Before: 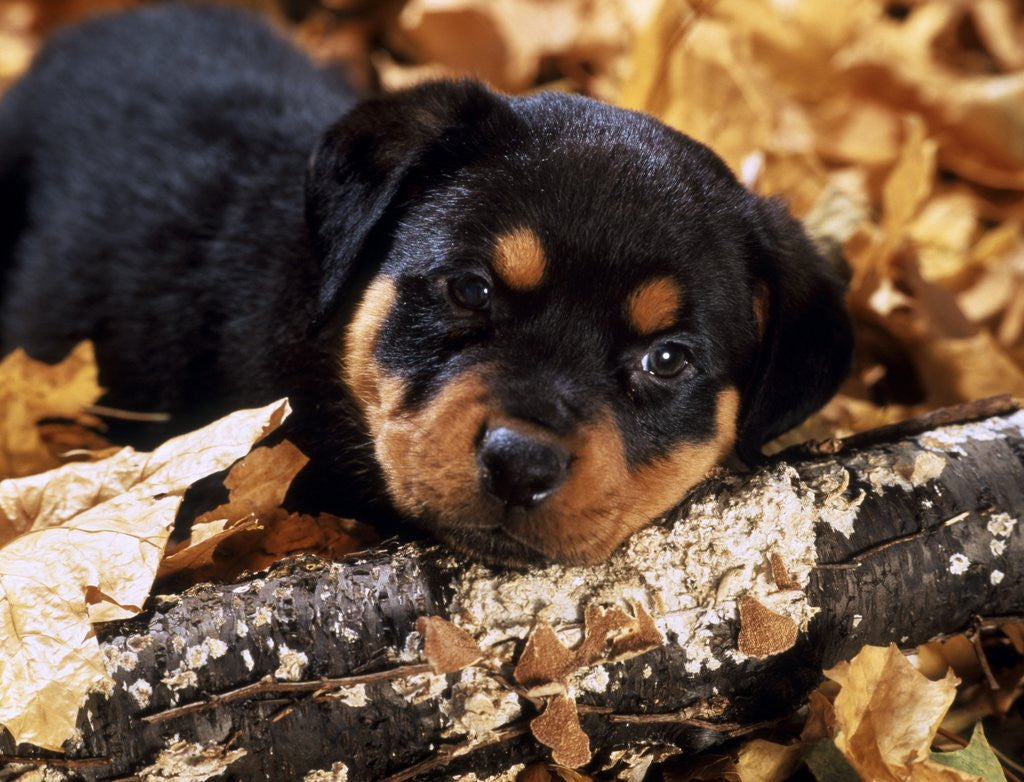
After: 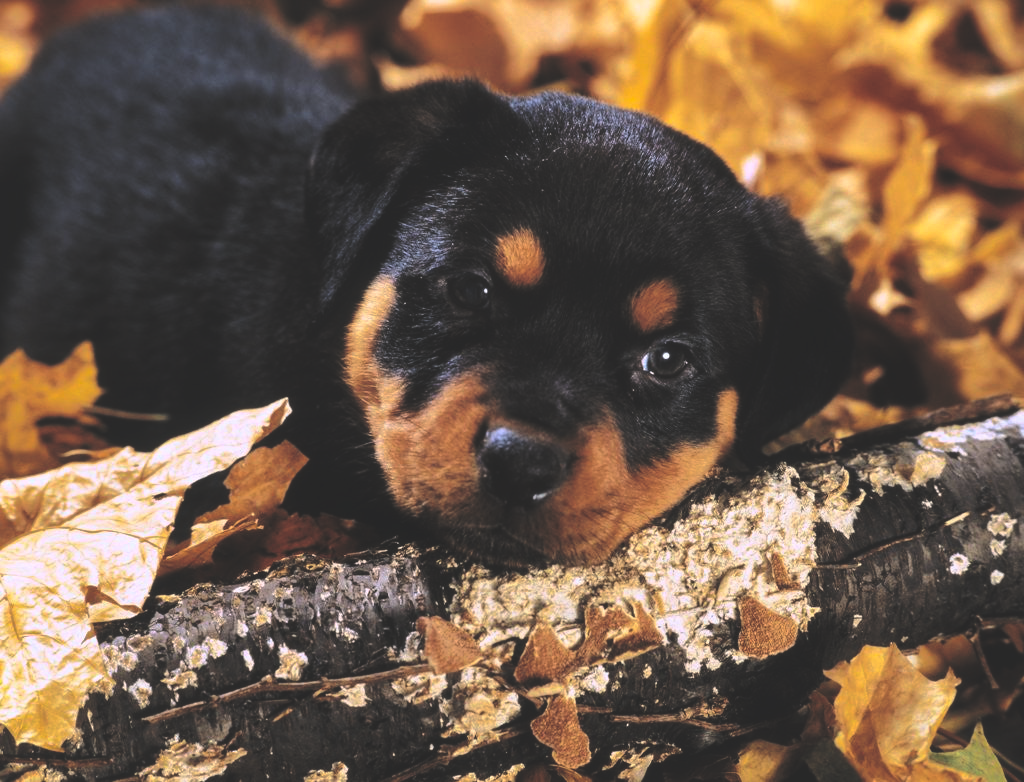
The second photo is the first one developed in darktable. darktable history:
shadows and highlights: shadows 40, highlights -60
tone curve: curves: ch0 [(0, 0.016) (0.11, 0.039) (0.259, 0.235) (0.383, 0.437) (0.499, 0.597) (0.733, 0.867) (0.843, 0.948) (1, 1)], color space Lab, linked channels, preserve colors none
rgb curve: curves: ch0 [(0, 0.186) (0.314, 0.284) (0.775, 0.708) (1, 1)], compensate middle gray true, preserve colors none
